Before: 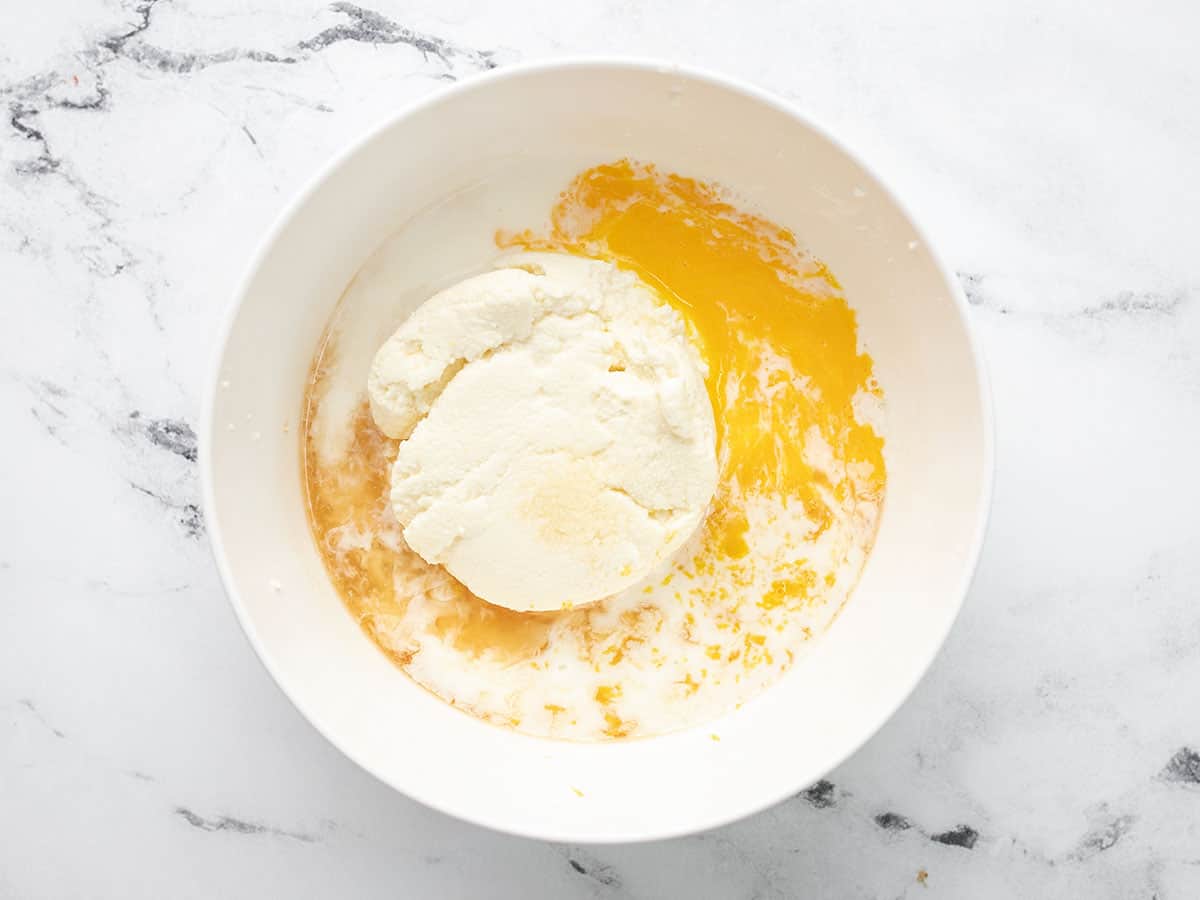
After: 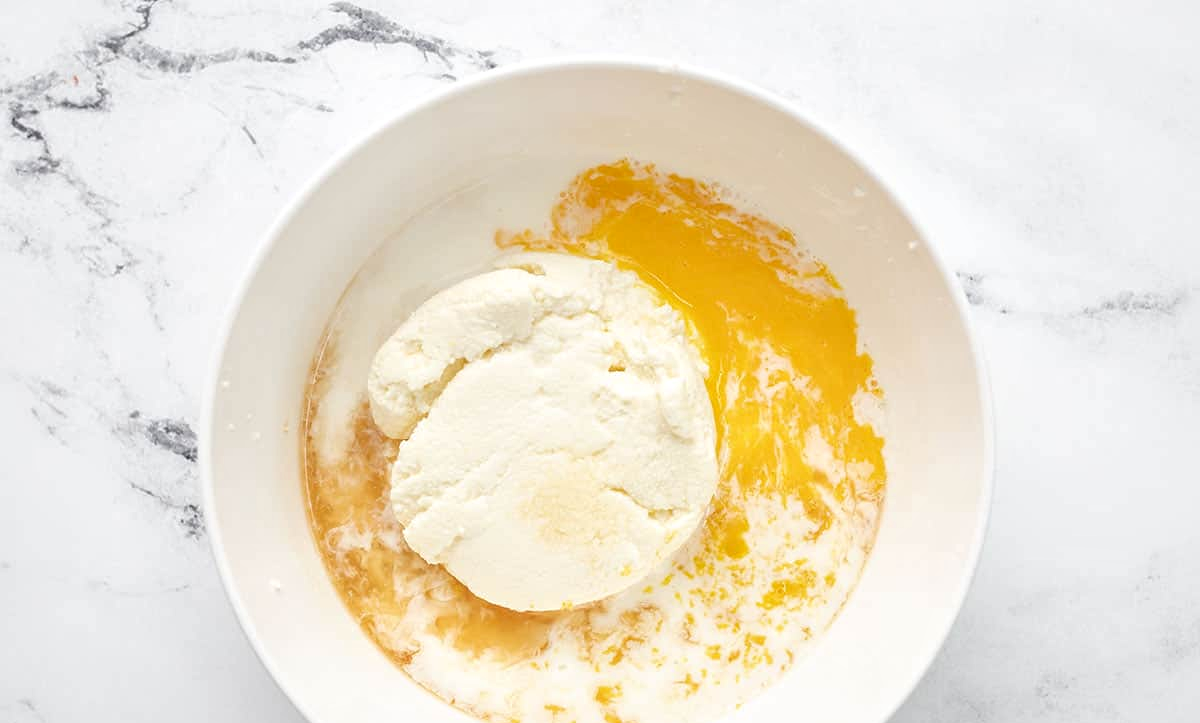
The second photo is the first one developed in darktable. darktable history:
crop: bottom 19.542%
local contrast: mode bilateral grid, contrast 21, coarseness 50, detail 120%, midtone range 0.2
